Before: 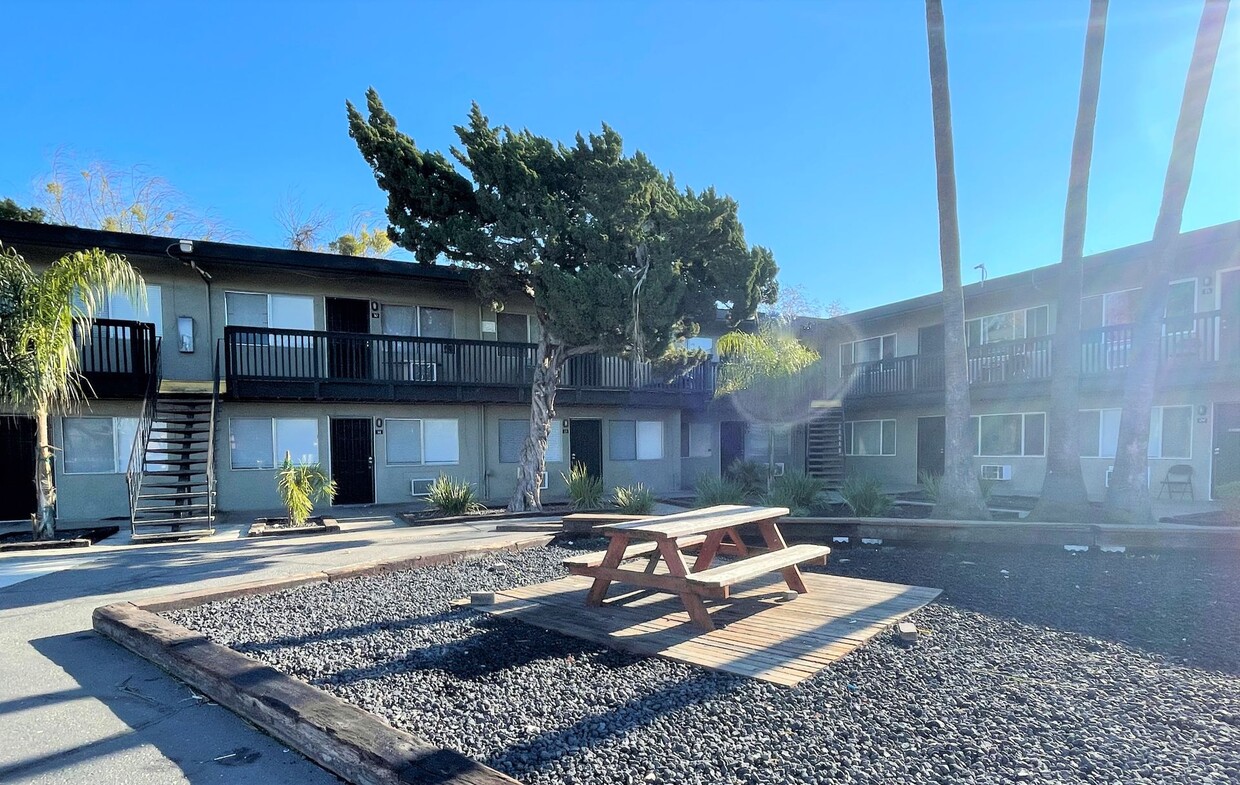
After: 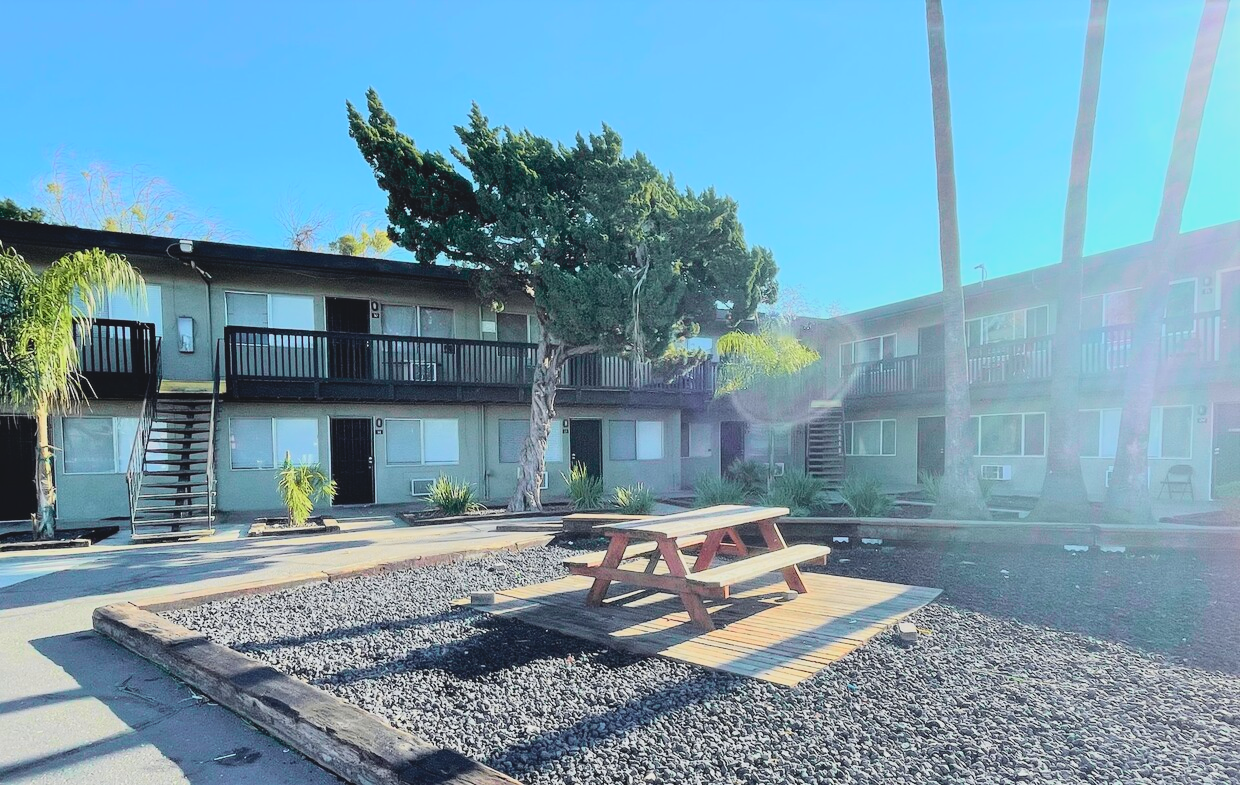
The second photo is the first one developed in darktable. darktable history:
tone curve: curves: ch0 [(0, 0.012) (0.052, 0.04) (0.107, 0.086) (0.276, 0.265) (0.461, 0.531) (0.718, 0.79) (0.921, 0.909) (0.999, 0.951)]; ch1 [(0, 0) (0.339, 0.298) (0.402, 0.363) (0.444, 0.415) (0.485, 0.469) (0.494, 0.493) (0.504, 0.501) (0.525, 0.534) (0.555, 0.587) (0.594, 0.647) (1, 1)]; ch2 [(0, 0) (0.48, 0.48) (0.504, 0.5) (0.535, 0.557) (0.581, 0.623) (0.649, 0.683) (0.824, 0.815) (1, 1)], color space Lab, independent channels, preserve colors none
white balance: emerald 1
contrast brightness saturation: contrast -0.15, brightness 0.05, saturation -0.12
